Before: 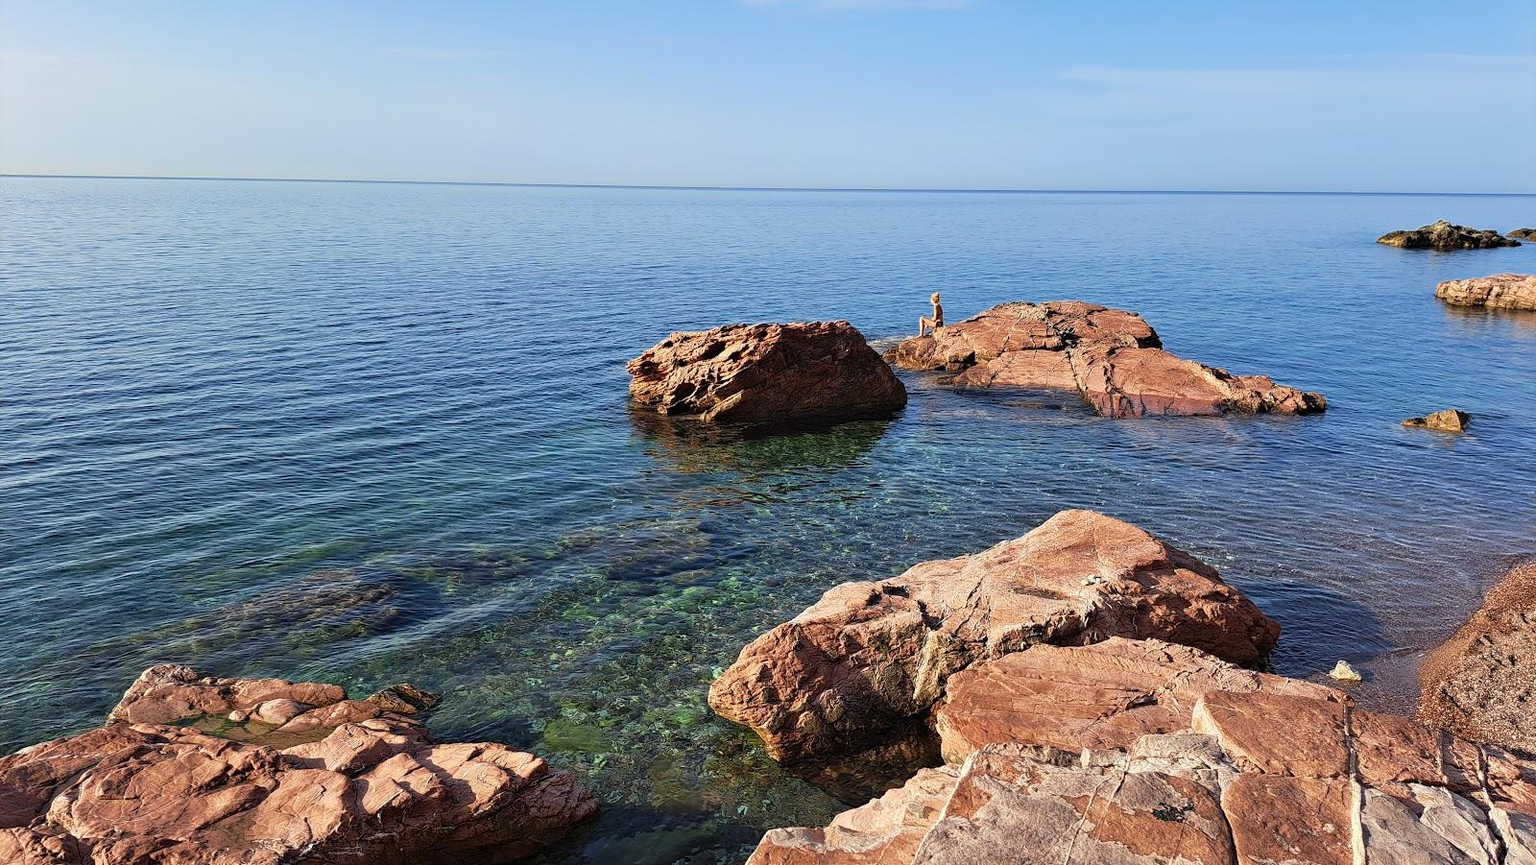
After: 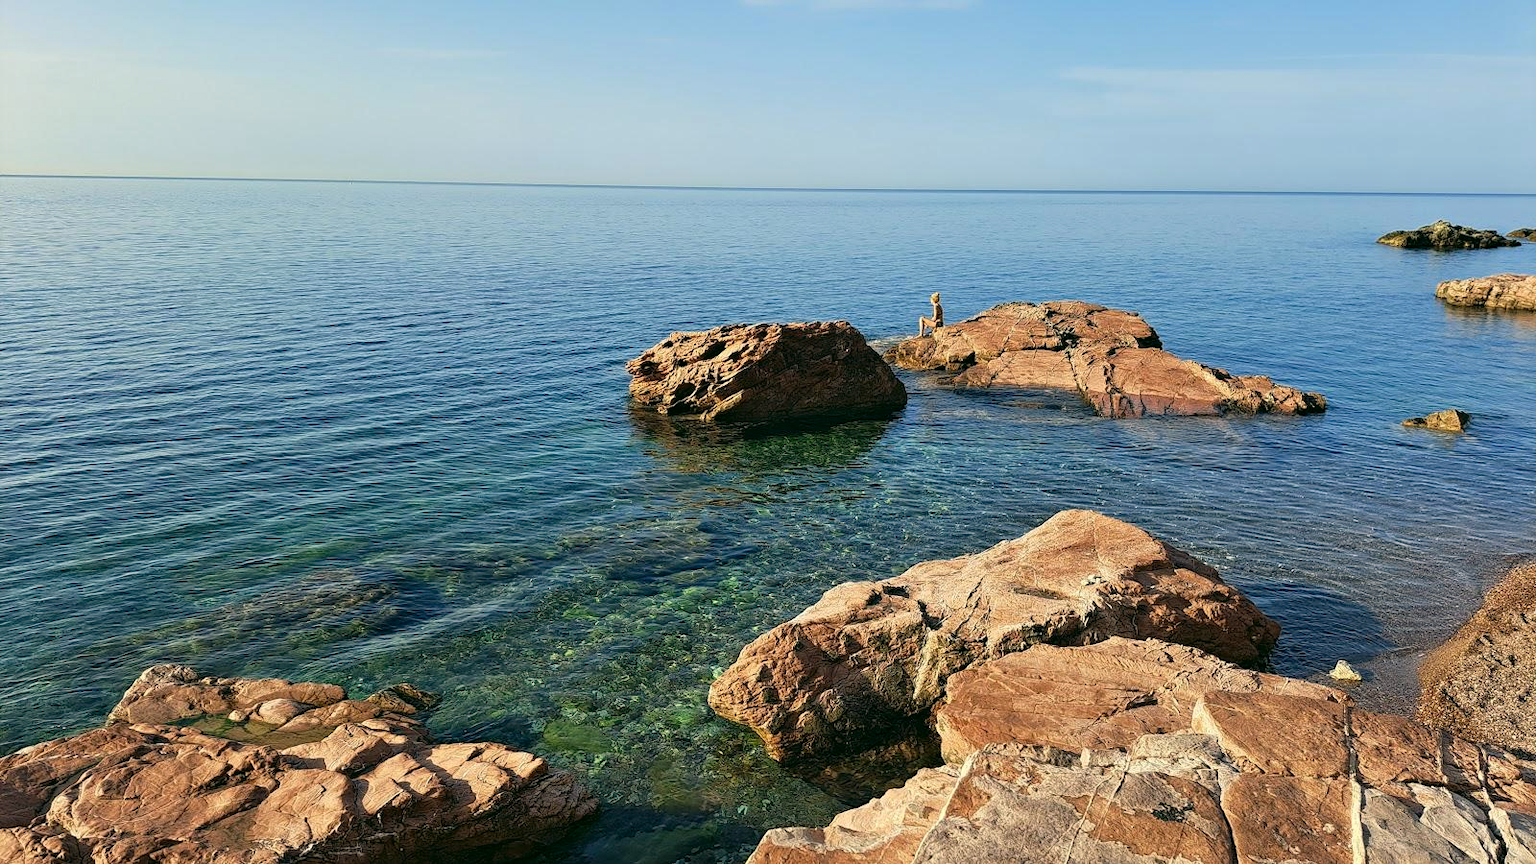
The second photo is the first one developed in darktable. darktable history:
color correction: highlights a* -0.404, highlights b* 9.43, shadows a* -9.3, shadows b* 1.34
